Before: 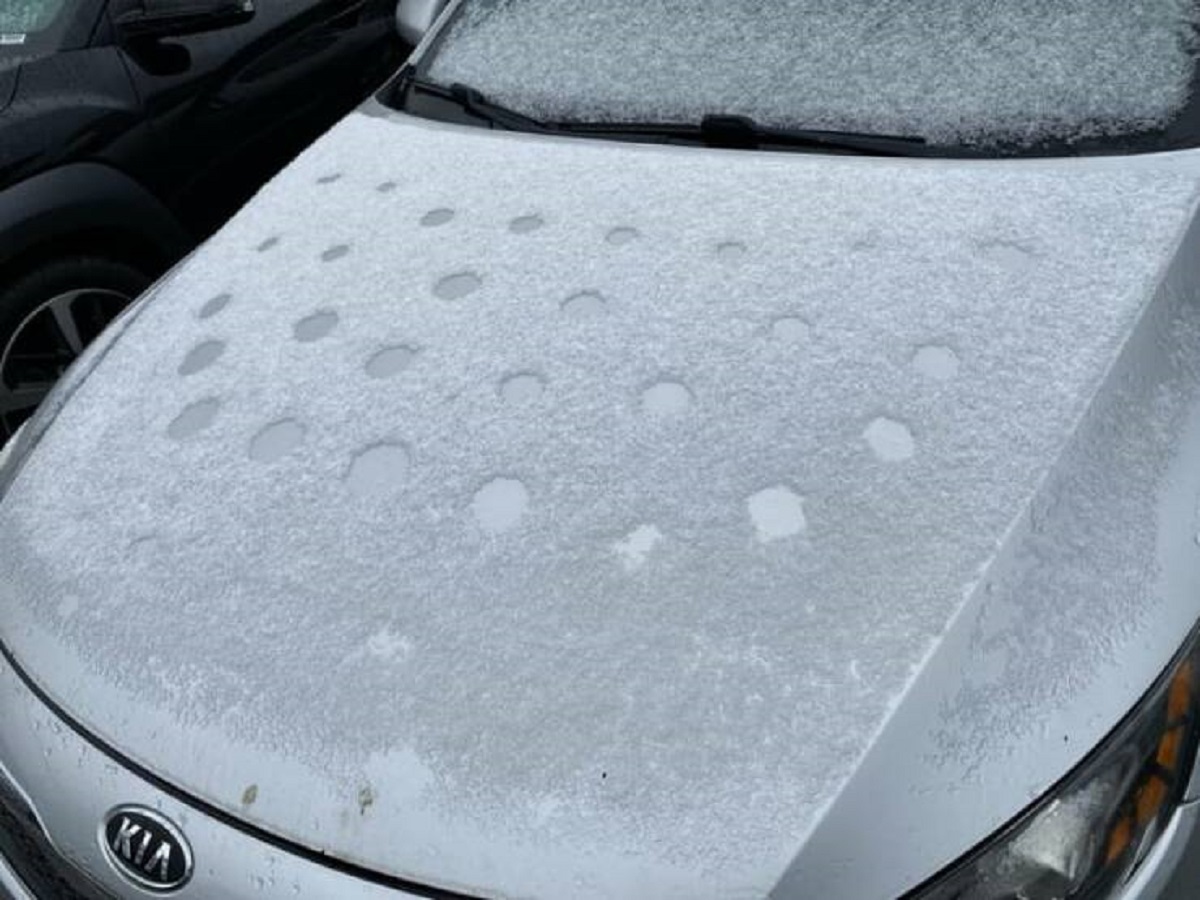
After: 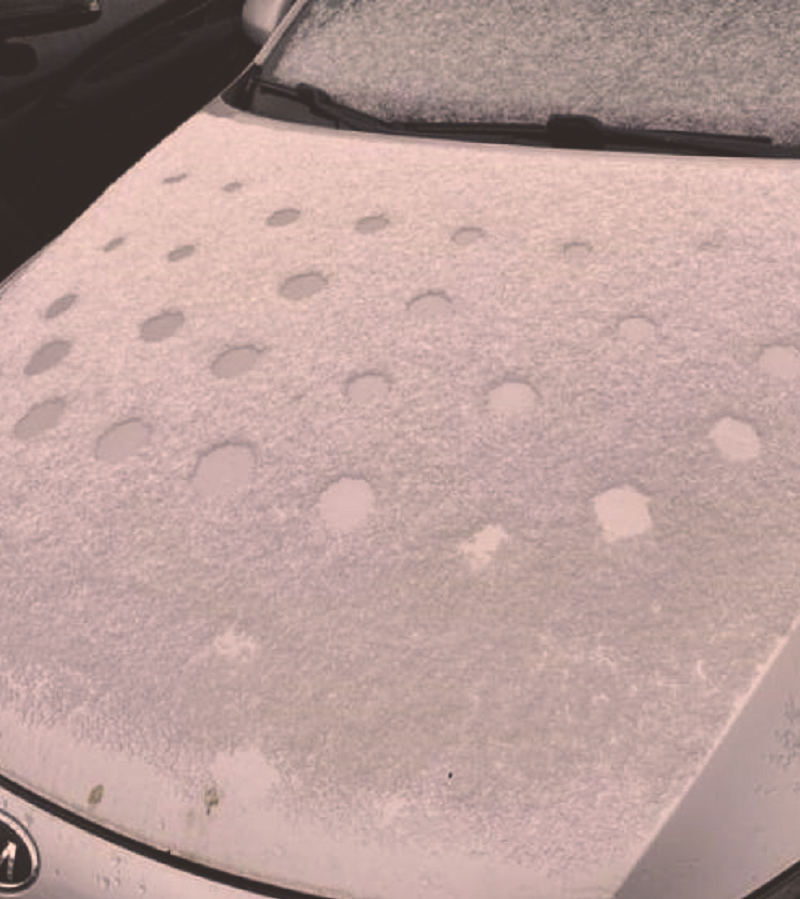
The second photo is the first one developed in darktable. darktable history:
color correction: highlights a* 17.54, highlights b* 18.87
crop and rotate: left 12.882%, right 20.432%
contrast brightness saturation: saturation -0.056
exposure: black level correction -0.026, exposure -0.119 EV, compensate exposure bias true, compensate highlight preservation false
